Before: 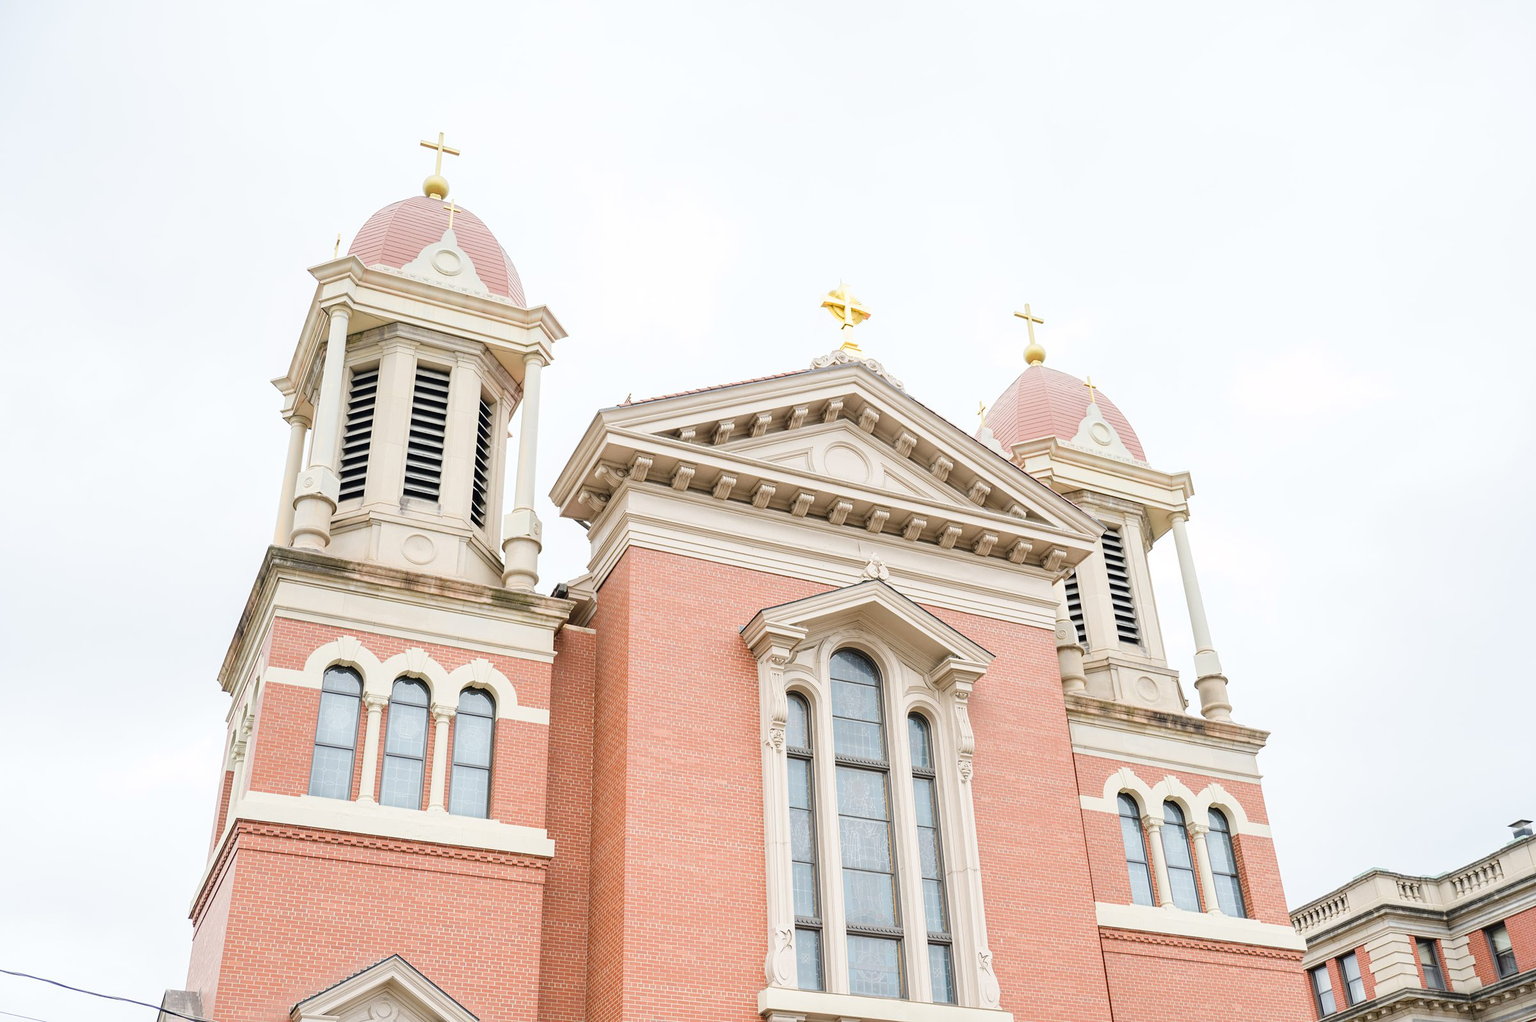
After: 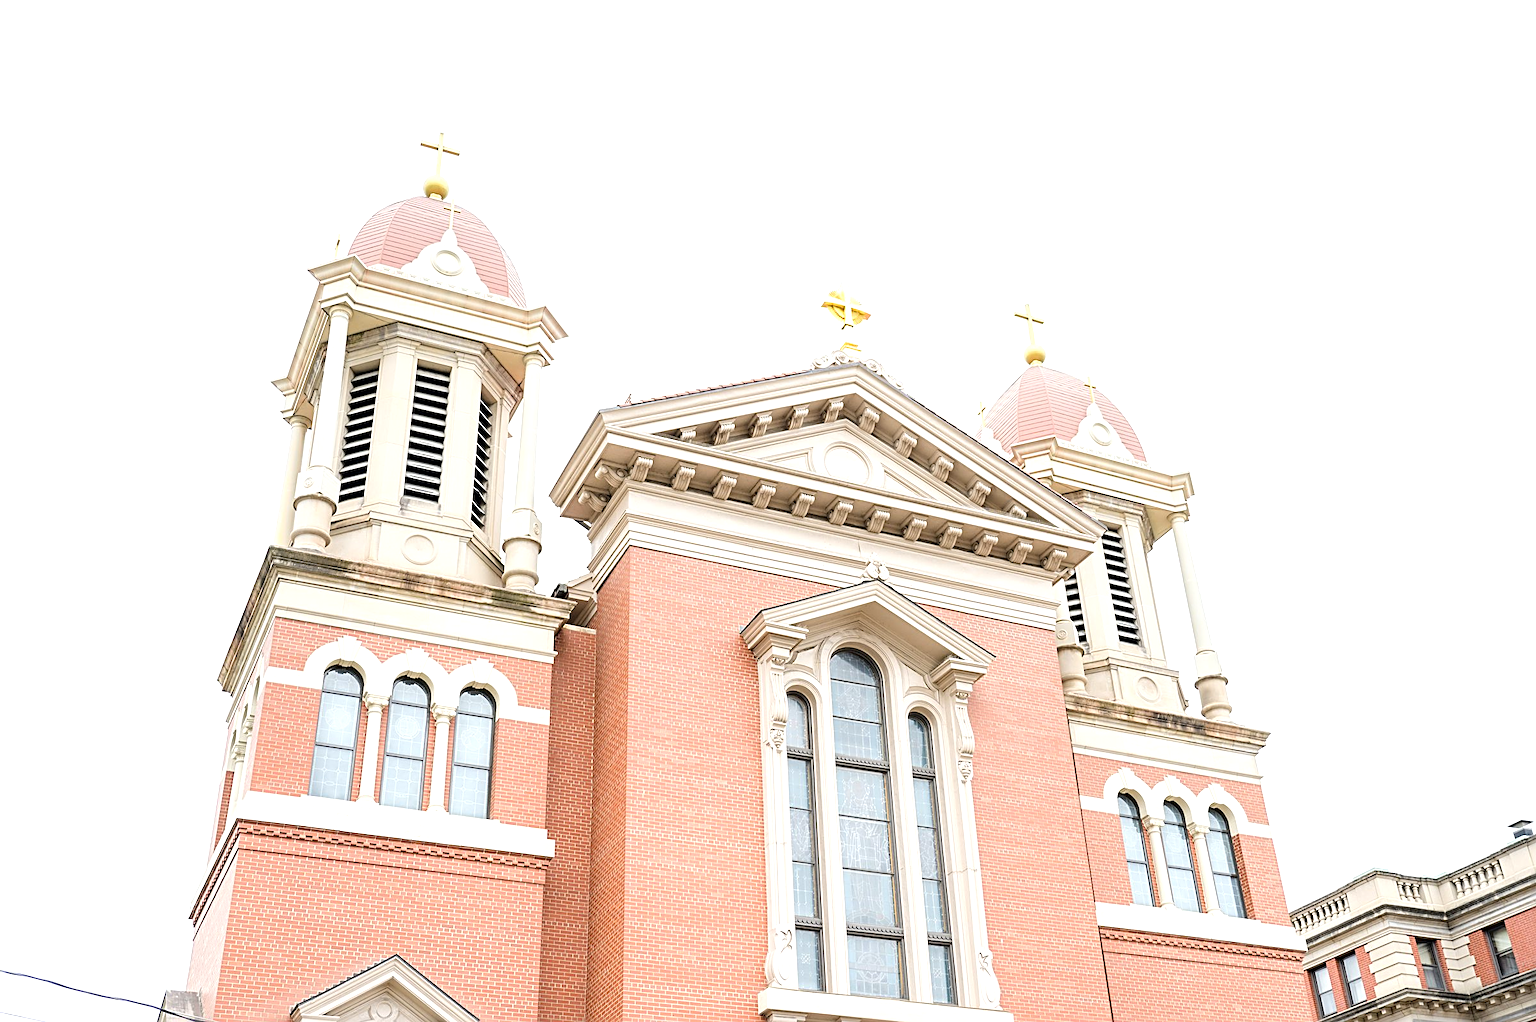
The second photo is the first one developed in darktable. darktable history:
tone equalizer: -8 EV -0.412 EV, -7 EV -0.423 EV, -6 EV -0.306 EV, -5 EV -0.234 EV, -3 EV 0.187 EV, -2 EV 0.307 EV, -1 EV 0.39 EV, +0 EV 0.439 EV, mask exposure compensation -0.514 EV
sharpen: radius 3.099
